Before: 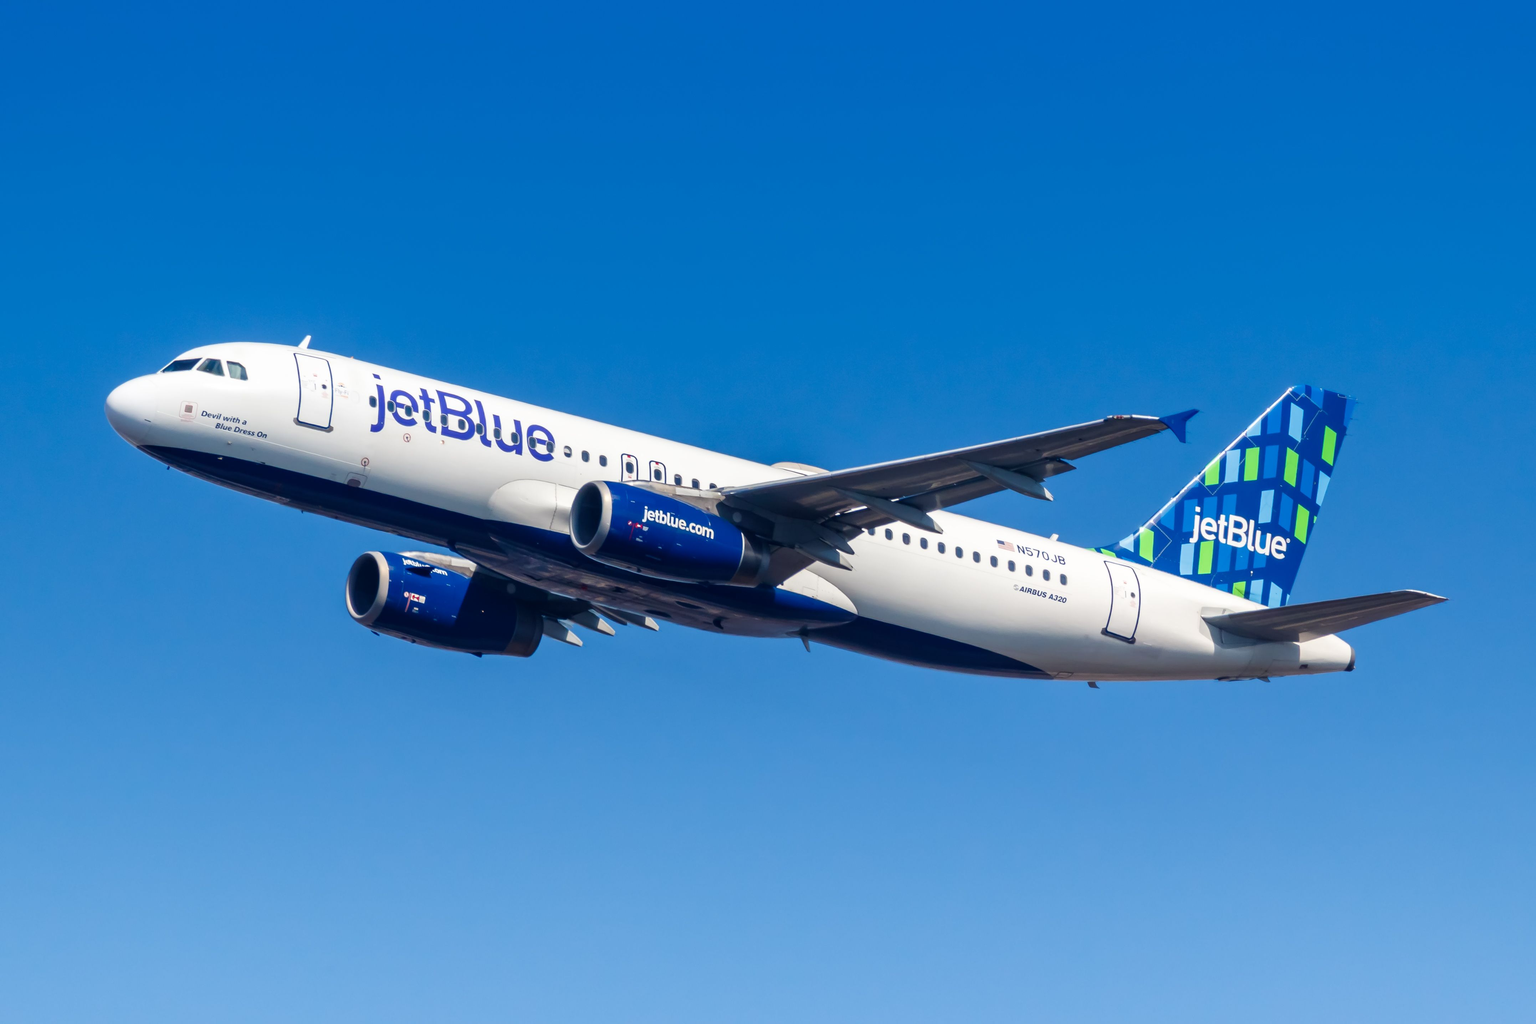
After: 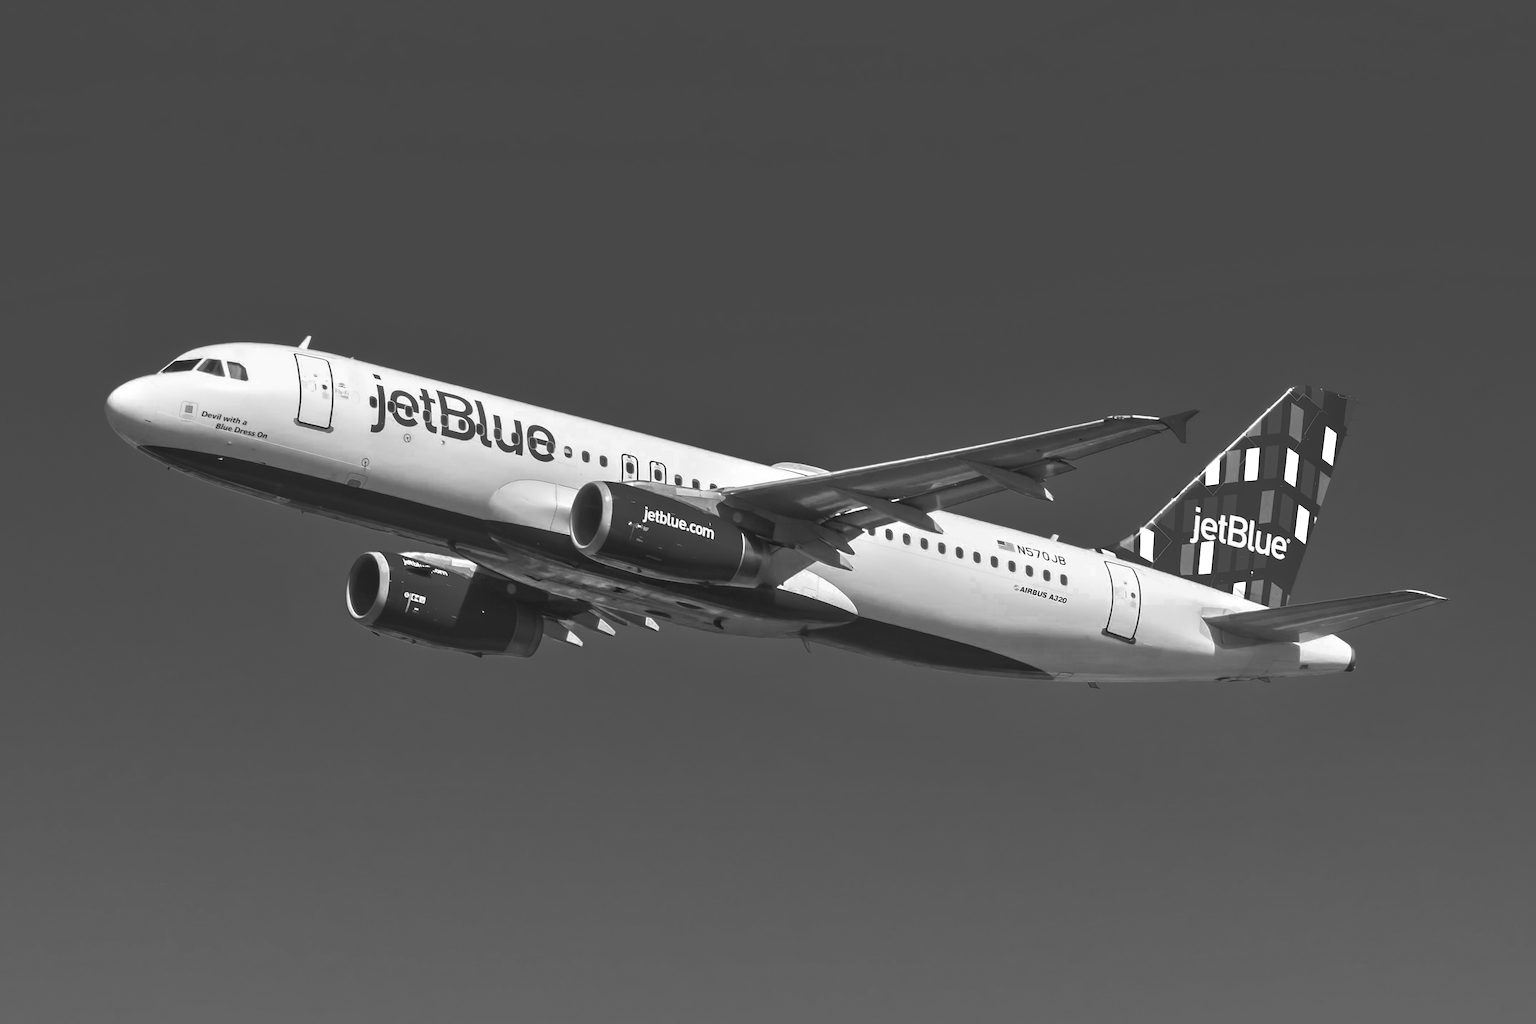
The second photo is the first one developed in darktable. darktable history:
sharpen: on, module defaults
tone equalizer: -8 EV 2 EV, -7 EV 2 EV, -6 EV 2 EV, -5 EV 2 EV, -4 EV 2 EV, -3 EV 1.5 EV, -2 EV 1 EV, -1 EV 0.5 EV
shadows and highlights: on, module defaults
color zones: curves: ch0 [(0.002, 0.429) (0.121, 0.212) (0.198, 0.113) (0.276, 0.344) (0.331, 0.541) (0.41, 0.56) (0.482, 0.289) (0.619, 0.227) (0.721, 0.18) (0.821, 0.435) (0.928, 0.555) (1, 0.587)]; ch1 [(0, 0) (0.143, 0) (0.286, 0) (0.429, 0) (0.571, 0) (0.714, 0) (0.857, 0)]
